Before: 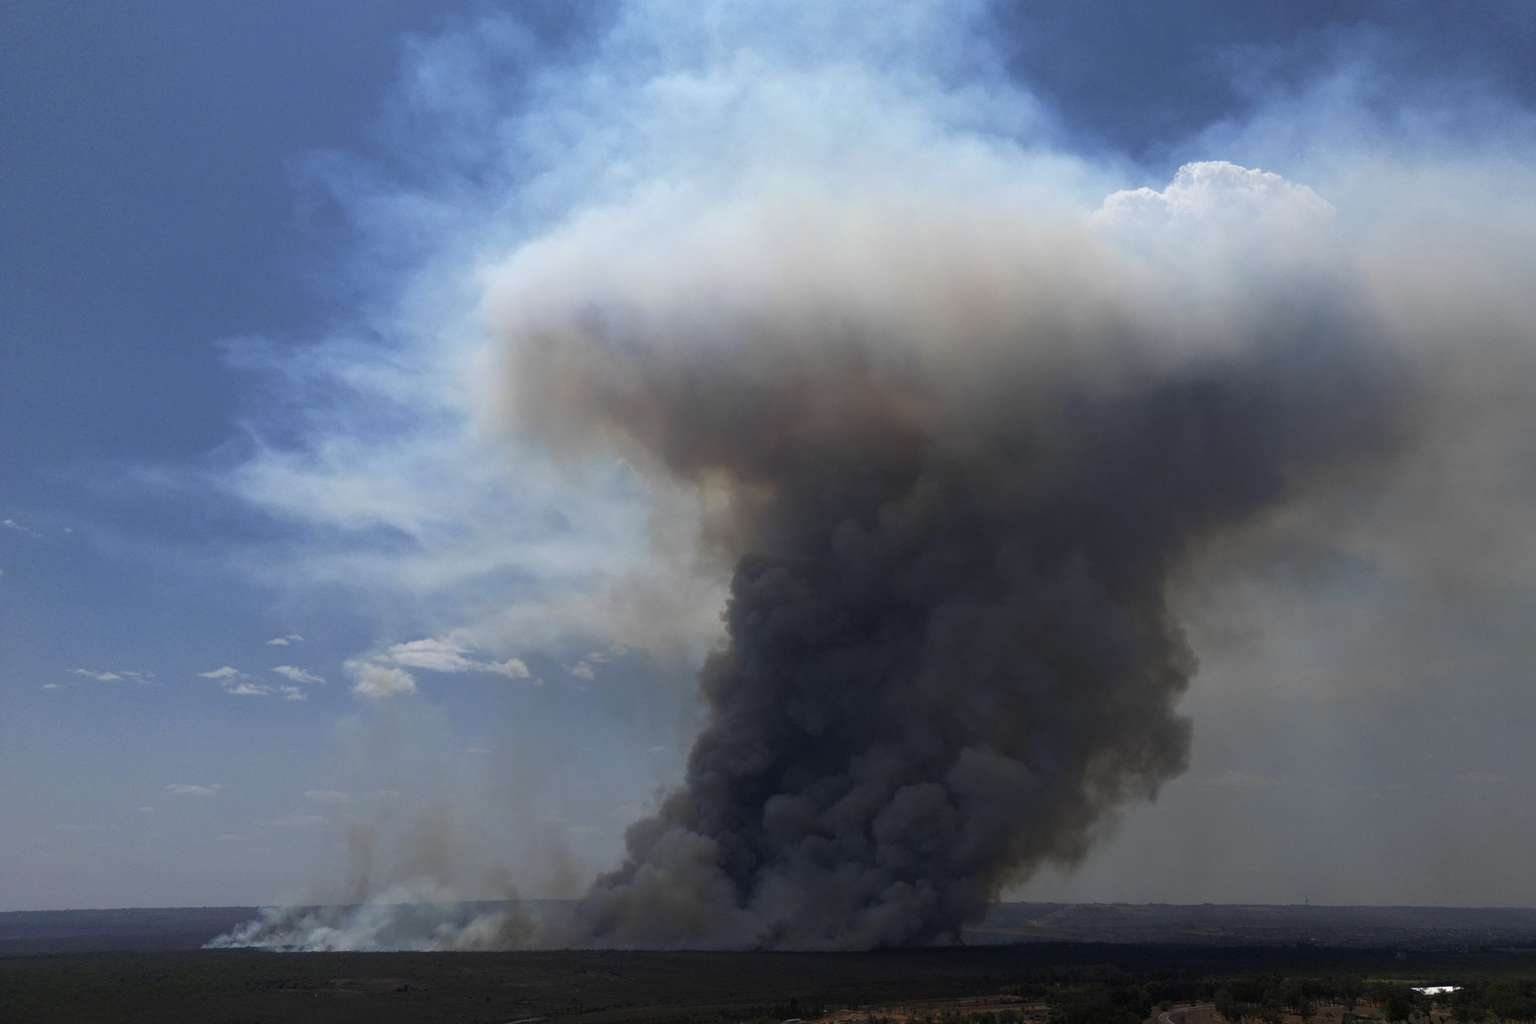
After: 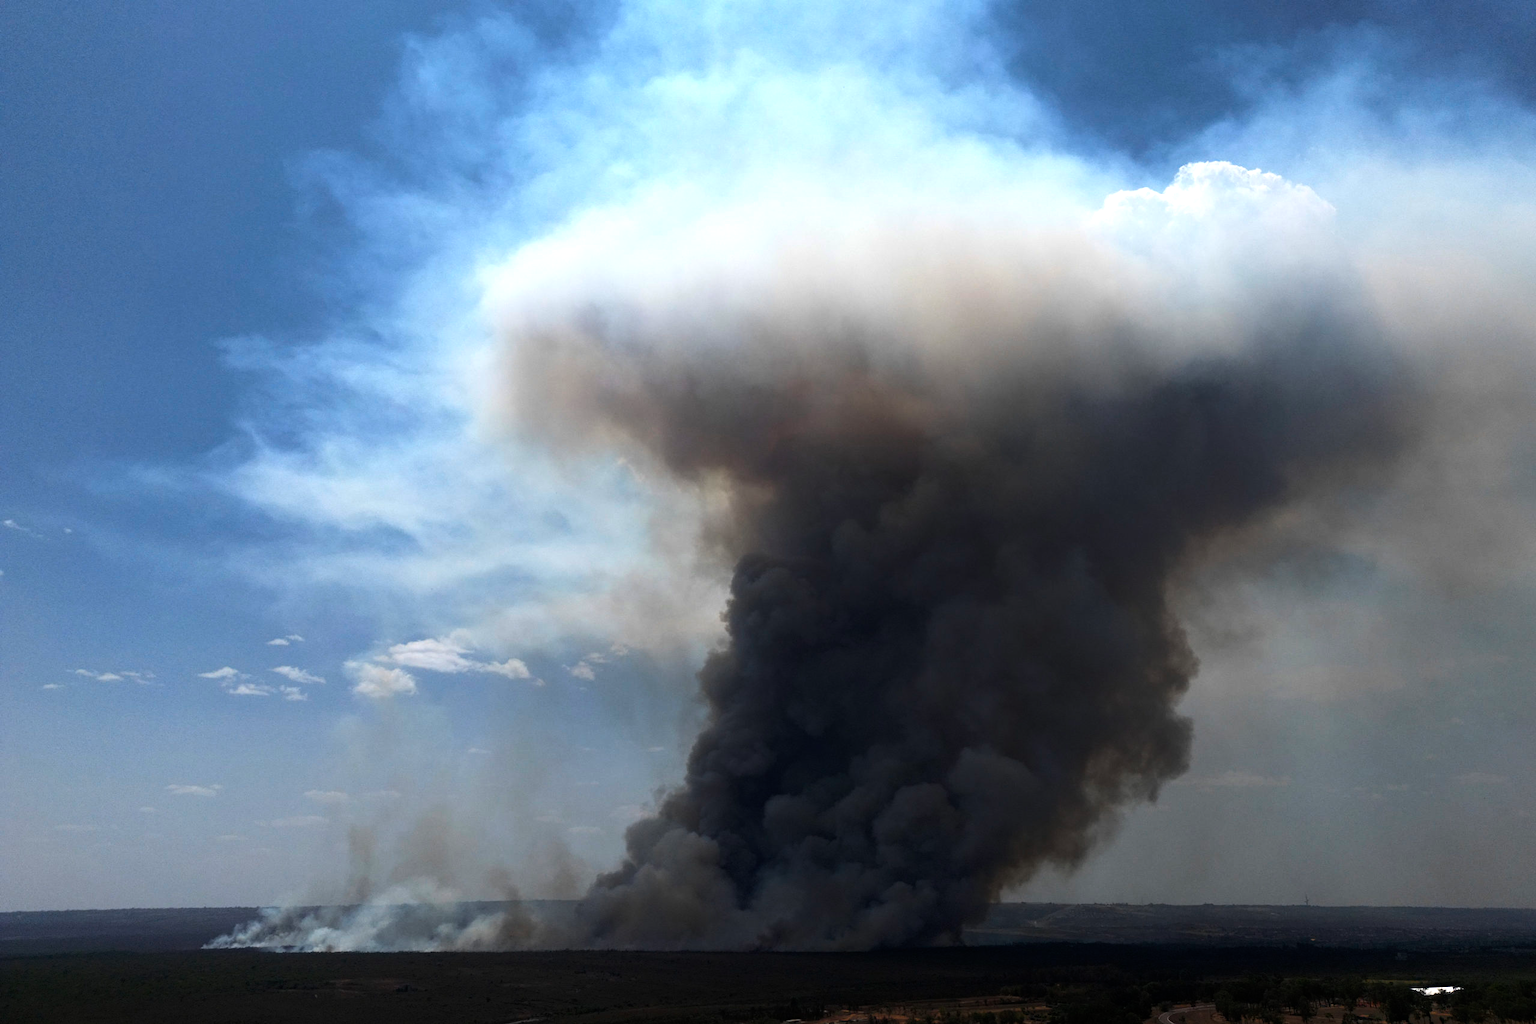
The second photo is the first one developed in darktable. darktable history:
color balance: on, module defaults
tone equalizer: -8 EV -0.75 EV, -7 EV -0.7 EV, -6 EV -0.6 EV, -5 EV -0.4 EV, -3 EV 0.4 EV, -2 EV 0.6 EV, -1 EV 0.7 EV, +0 EV 0.75 EV, edges refinement/feathering 500, mask exposure compensation -1.57 EV, preserve details no
